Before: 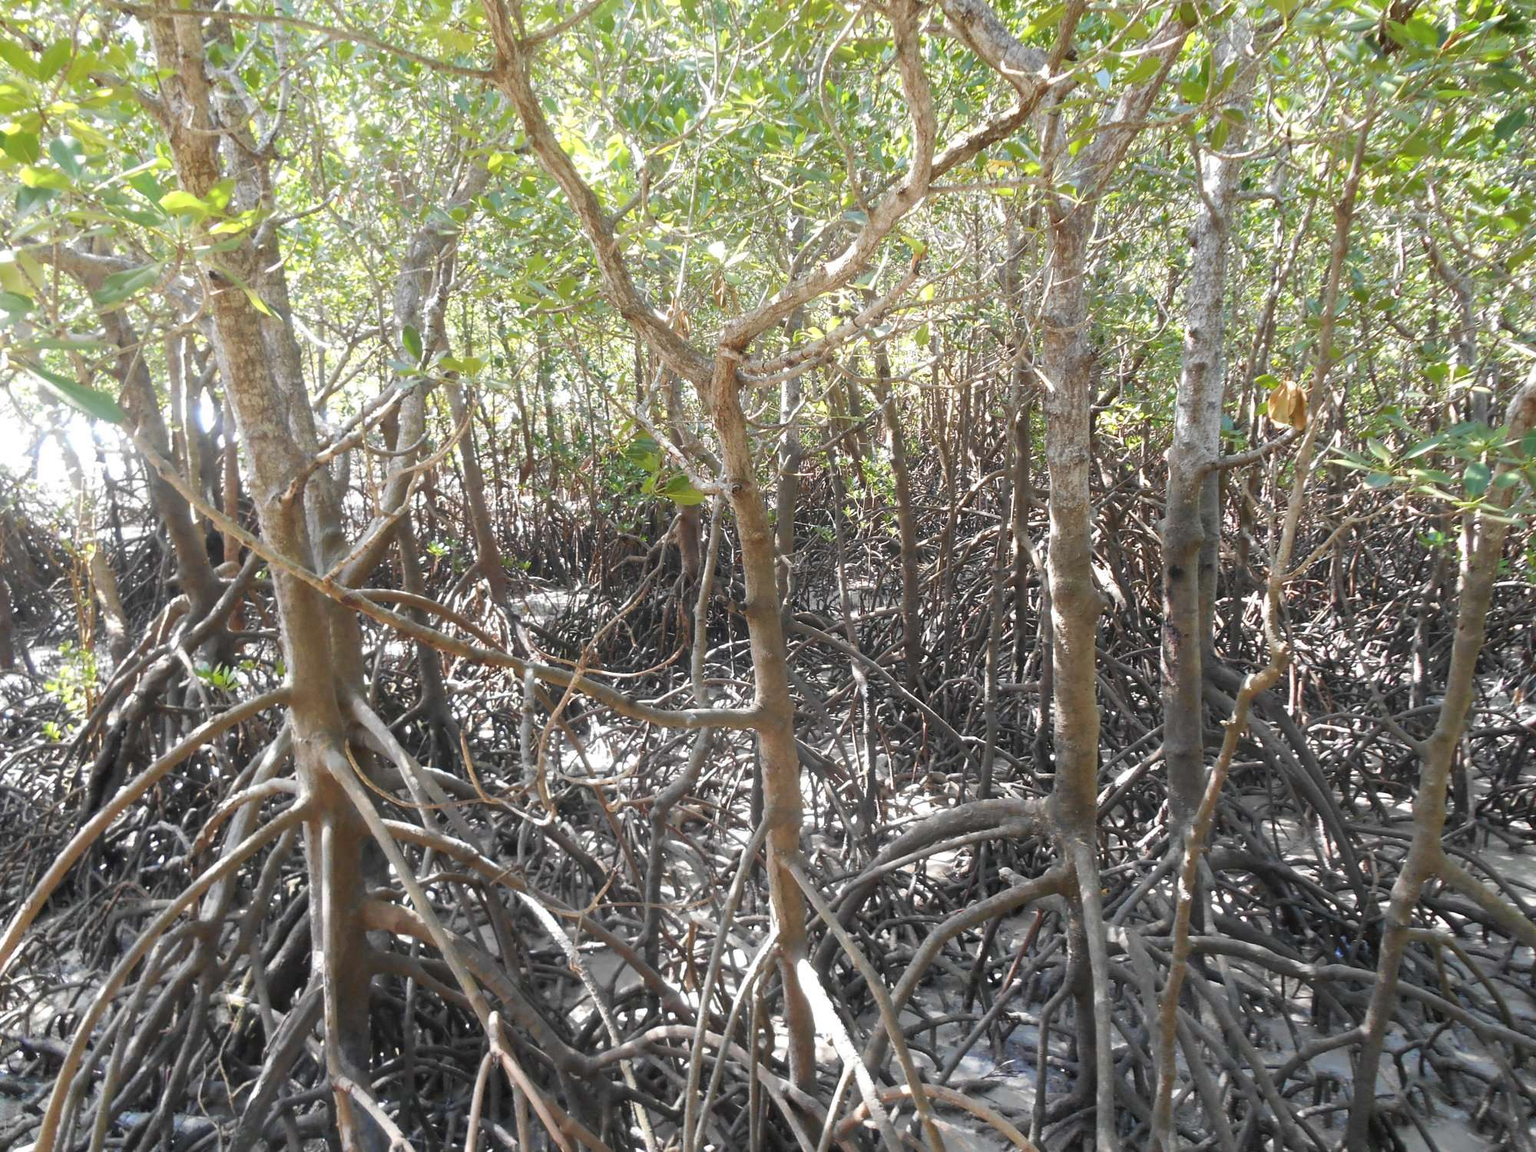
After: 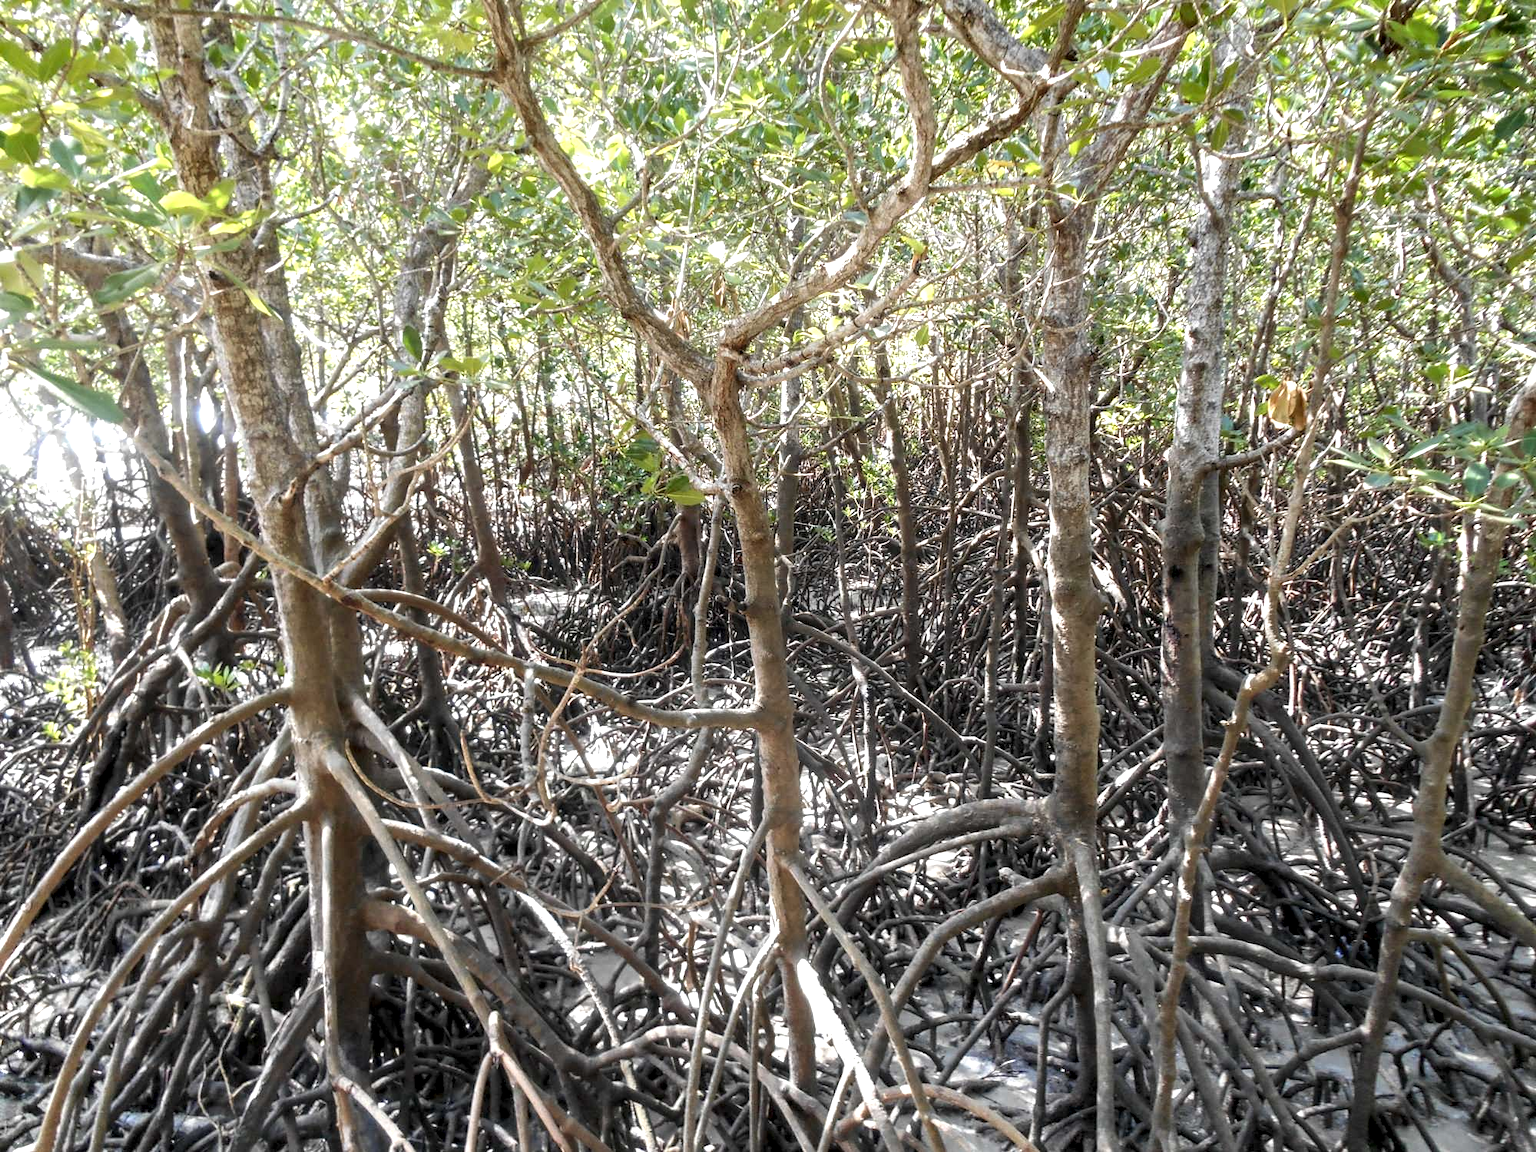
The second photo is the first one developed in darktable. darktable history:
local contrast: highlights 65%, shadows 53%, detail 168%, midtone range 0.511
